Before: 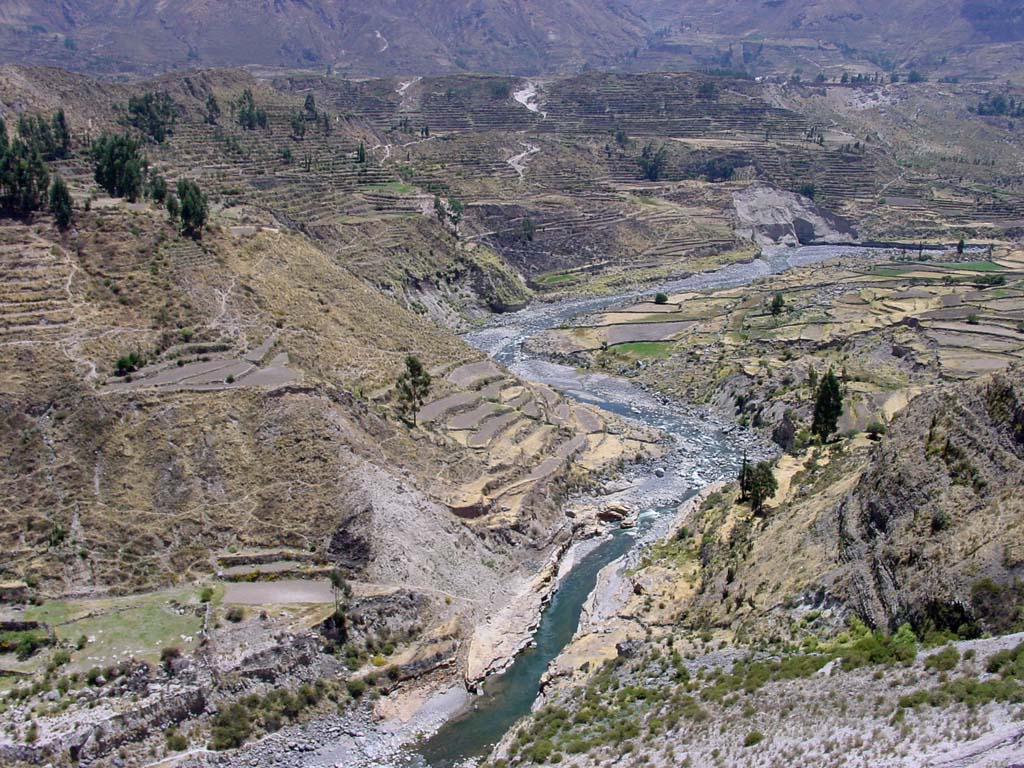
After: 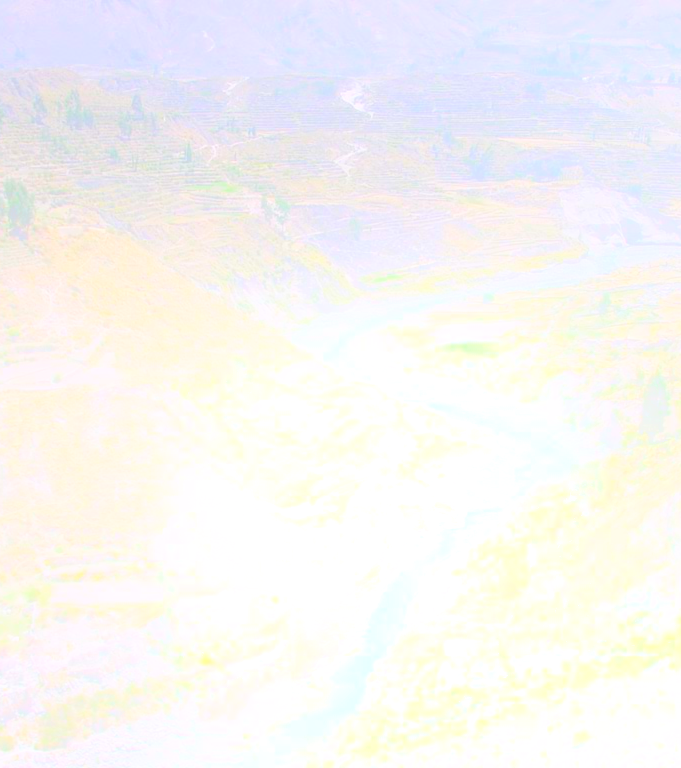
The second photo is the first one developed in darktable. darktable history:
bloom: size 25%, threshold 5%, strength 90%
crop: left 16.899%, right 16.556%
